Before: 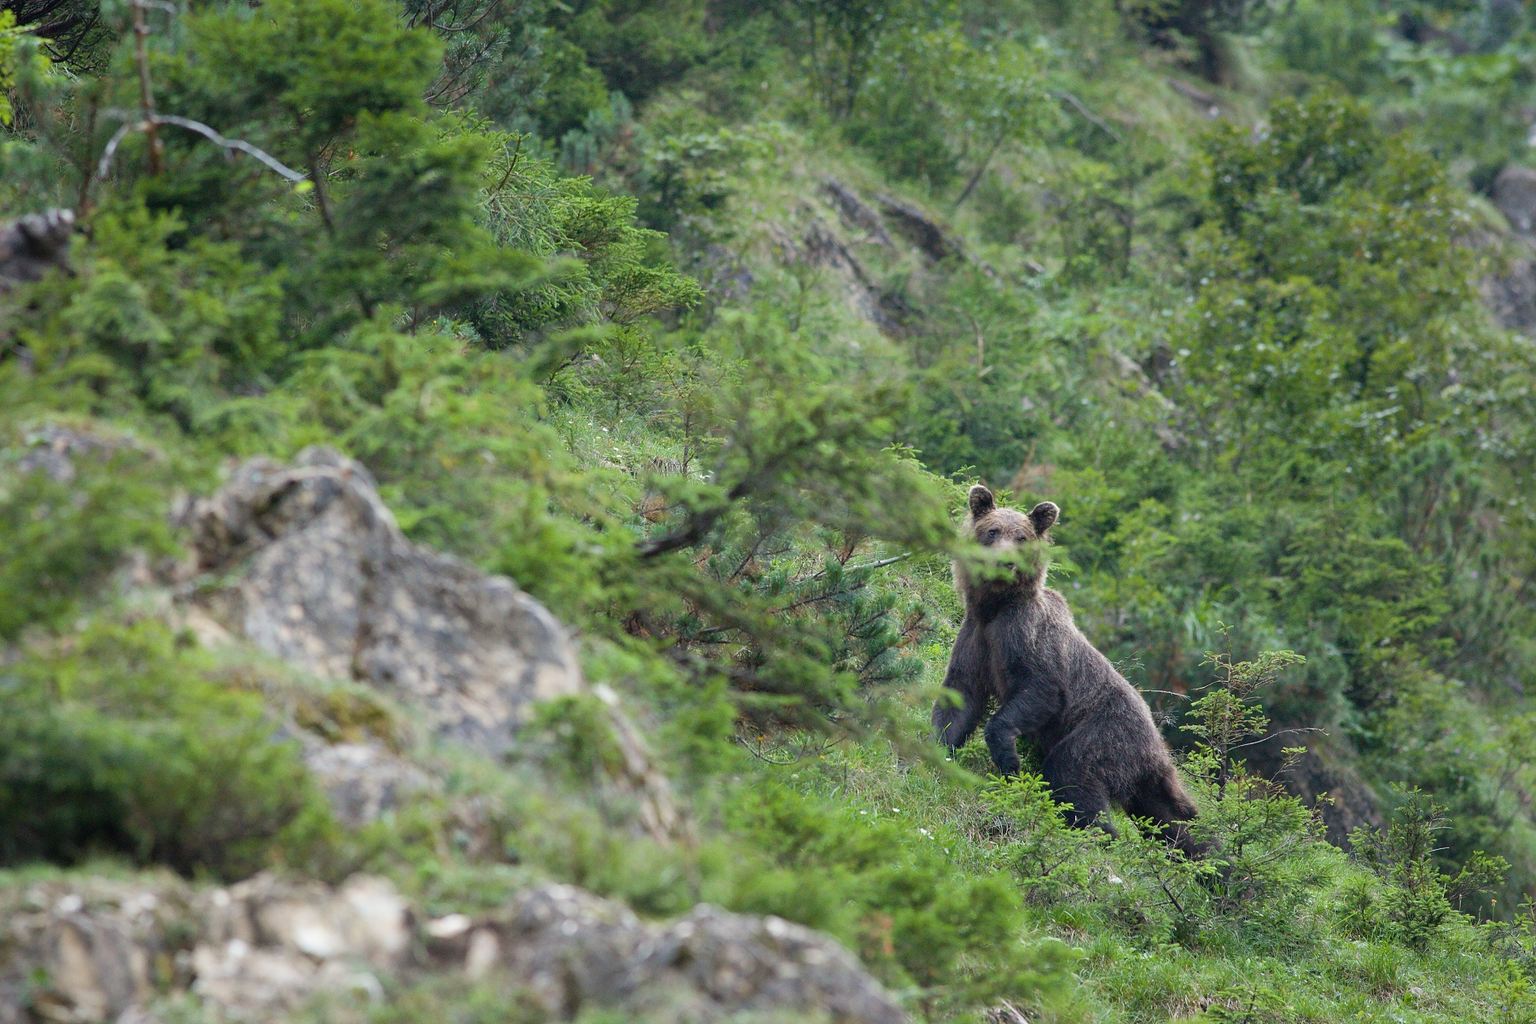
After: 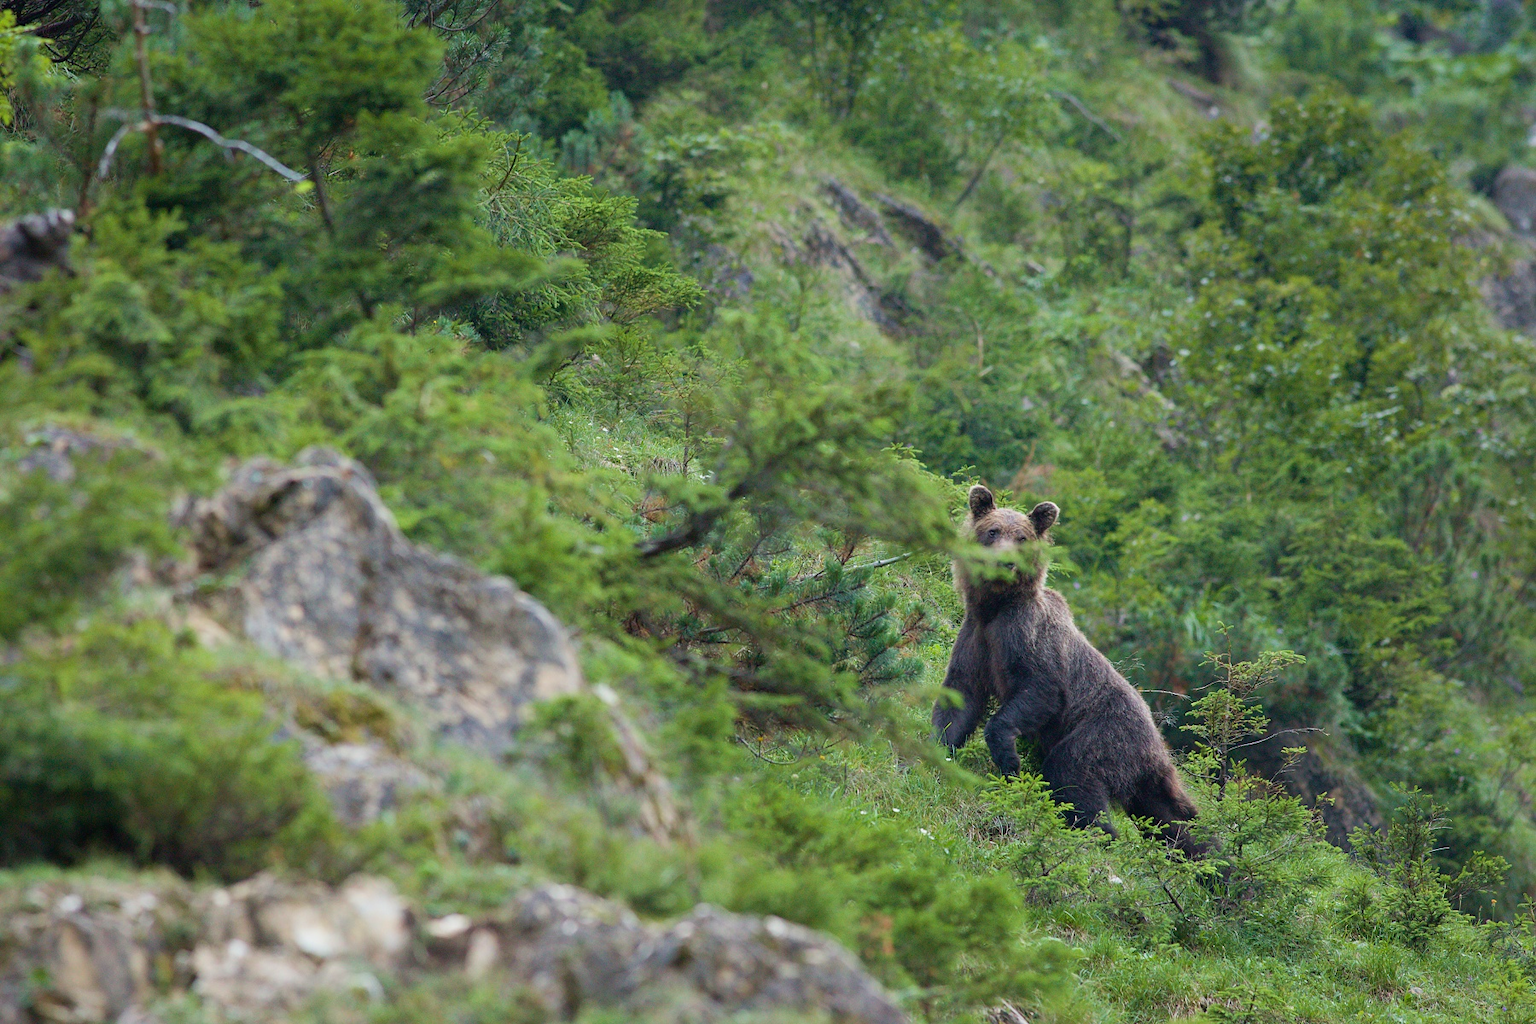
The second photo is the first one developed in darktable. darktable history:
exposure: exposure -0.147 EV, compensate highlight preservation false
velvia: on, module defaults
